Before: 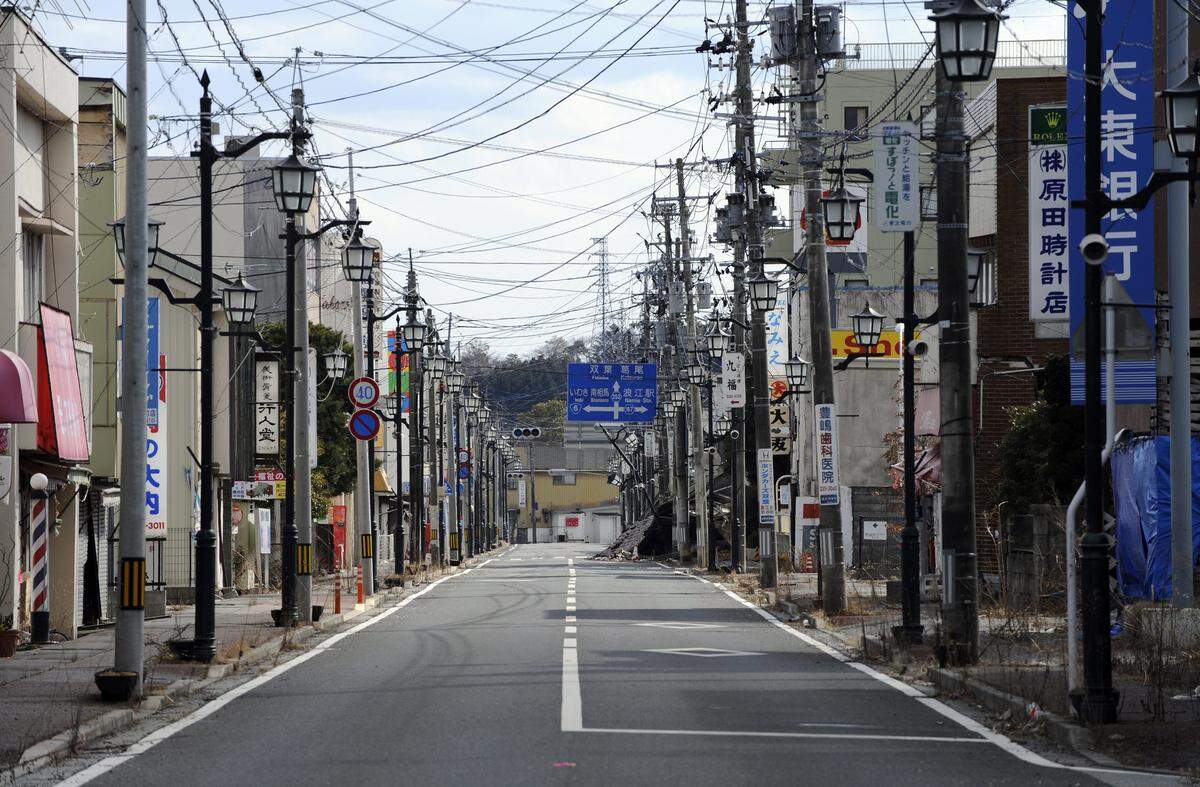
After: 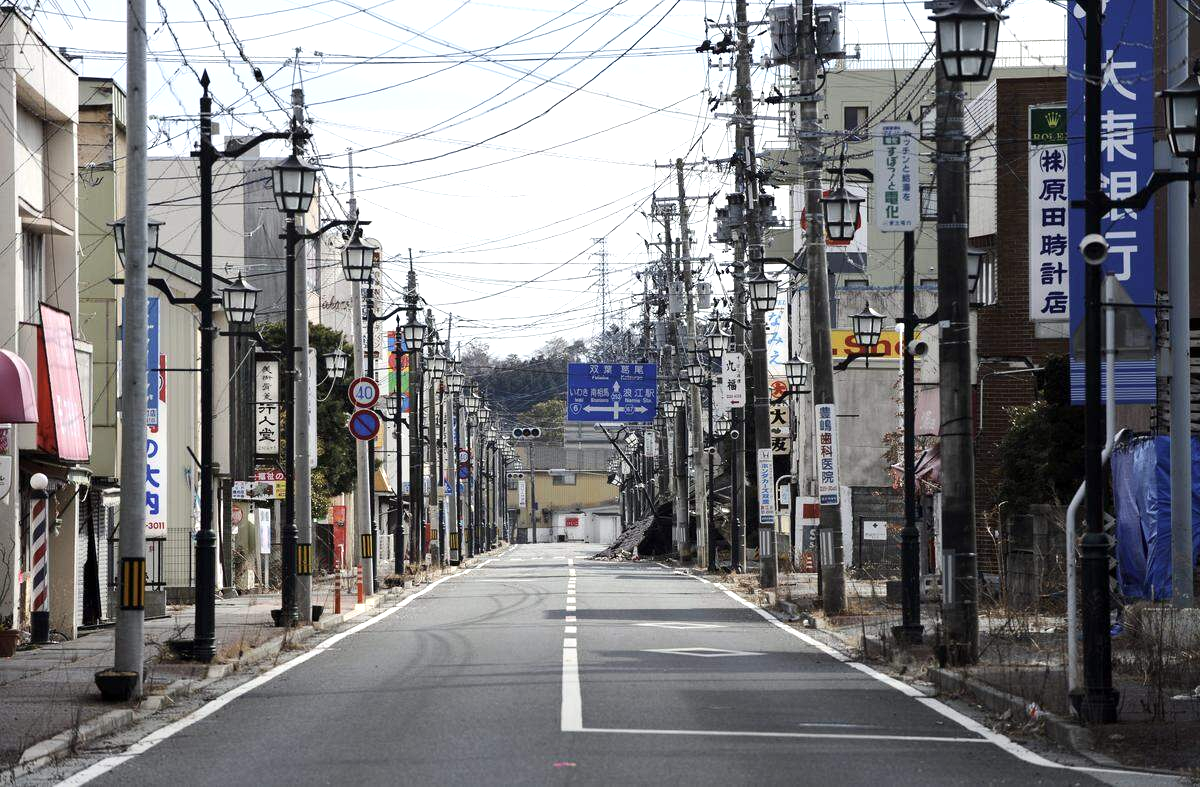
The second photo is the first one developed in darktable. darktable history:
exposure: exposure 0.521 EV, compensate highlight preservation false
contrast brightness saturation: contrast 0.105, saturation -0.174
